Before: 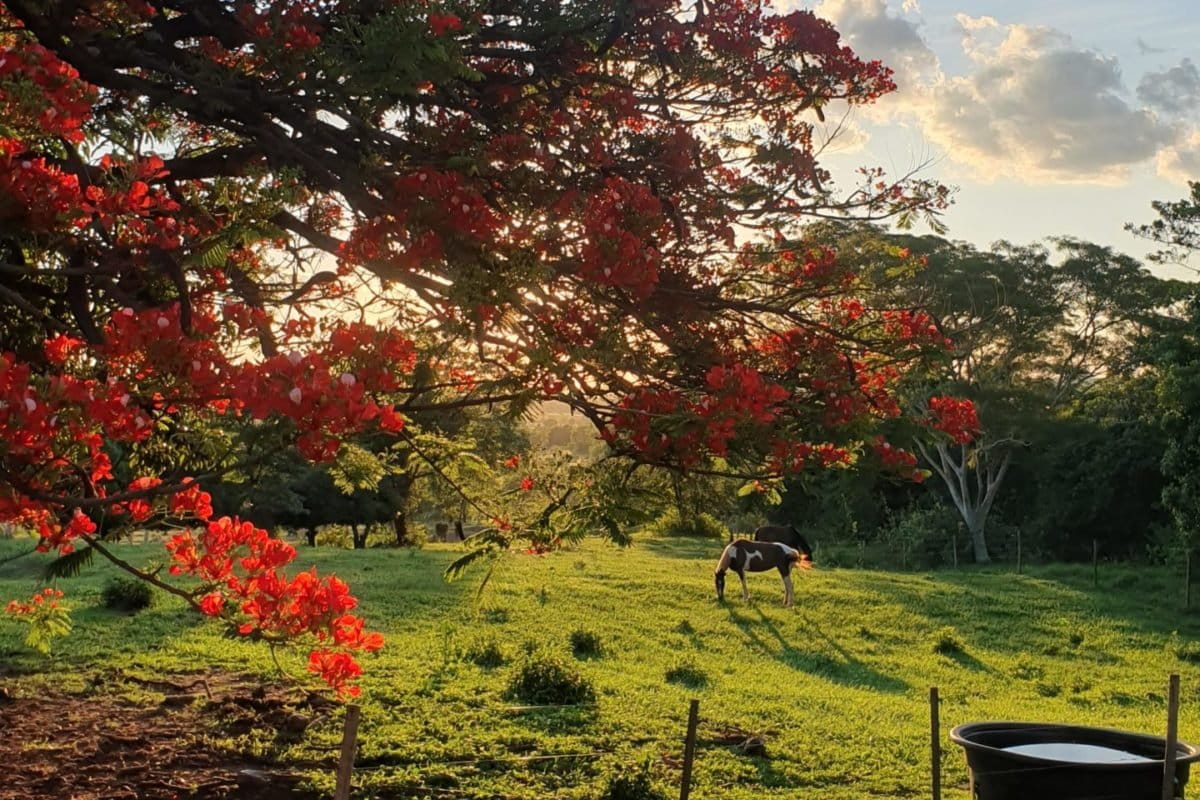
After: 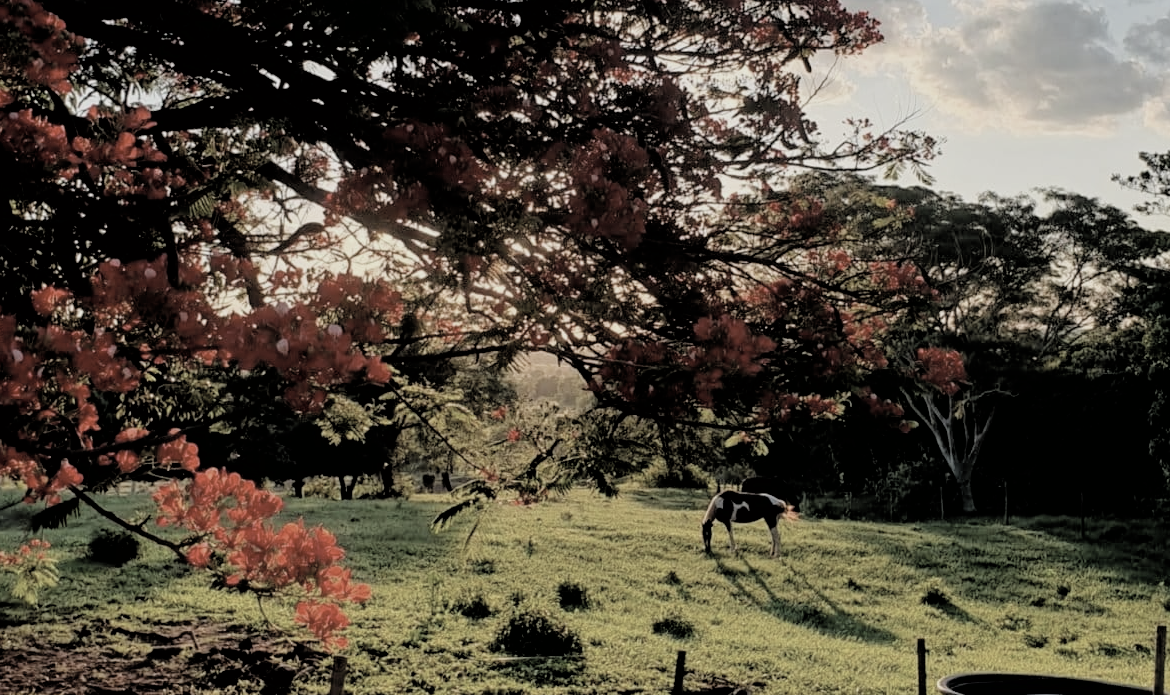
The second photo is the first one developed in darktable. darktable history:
color correction: highlights b* -0.049, saturation 0.493
crop: left 1.137%, top 6.137%, right 1.298%, bottom 6.904%
filmic rgb: black relative exposure -3.29 EV, white relative exposure 3.46 EV, threshold 5.95 EV, hardness 2.36, contrast 1.104, enable highlight reconstruction true
